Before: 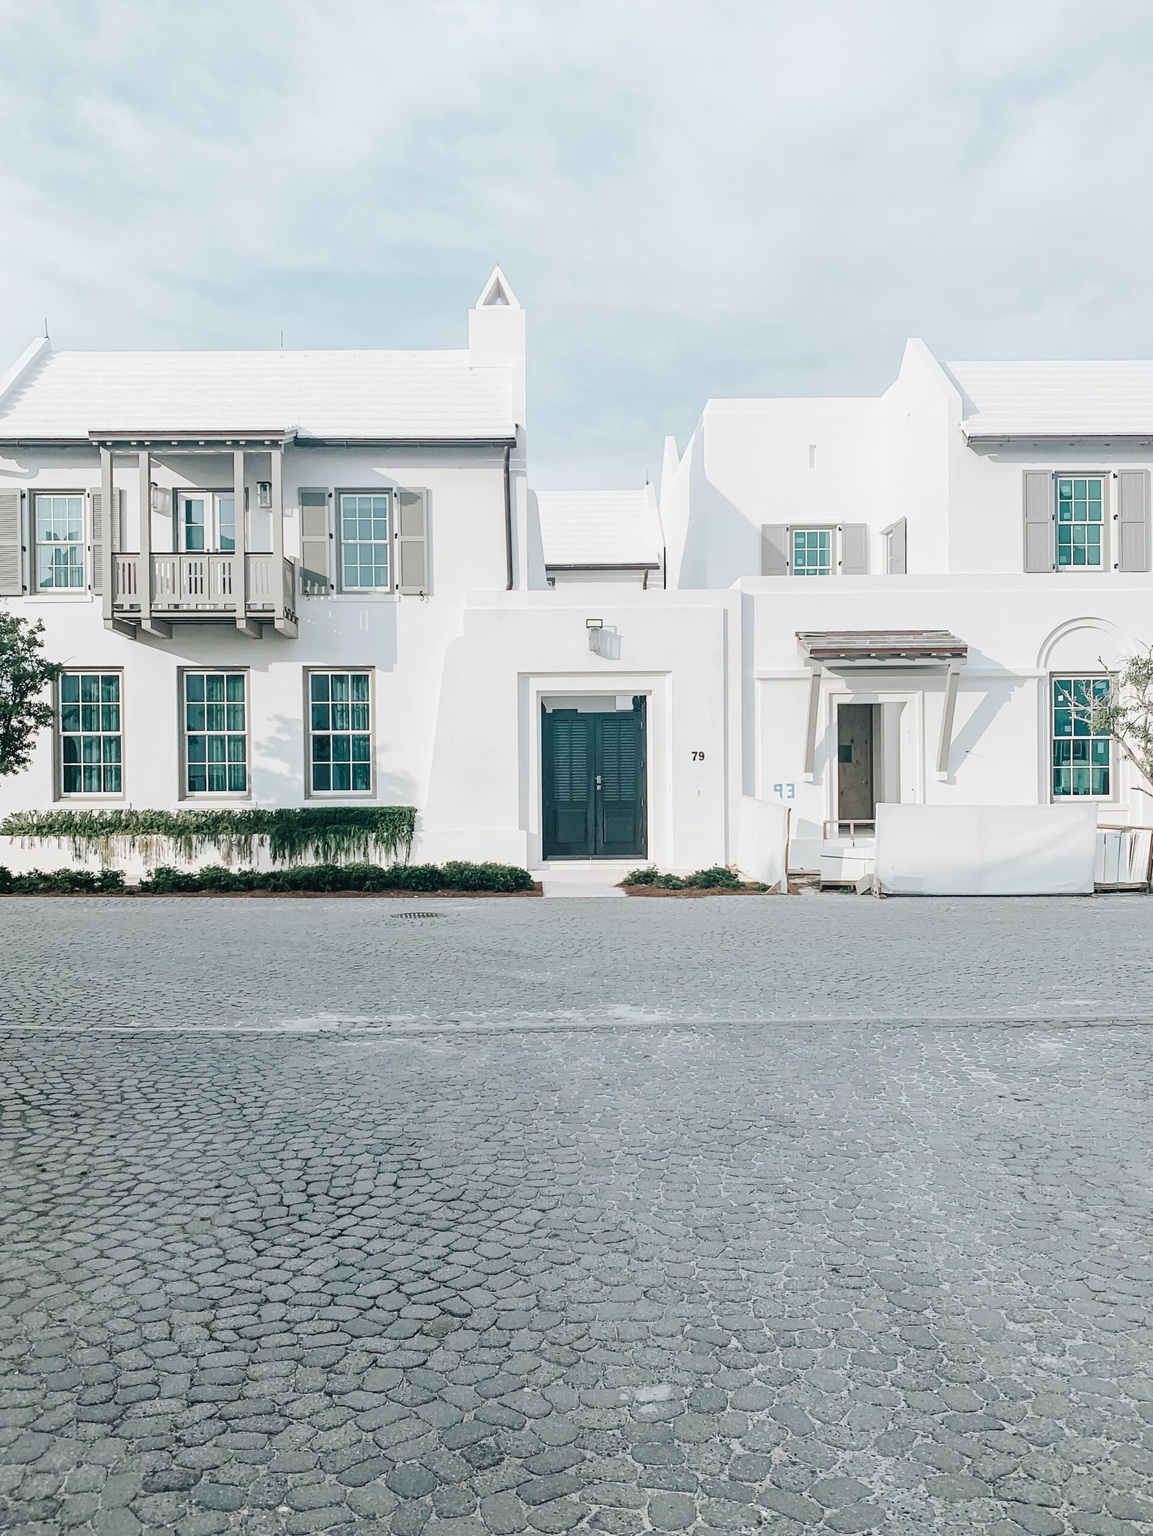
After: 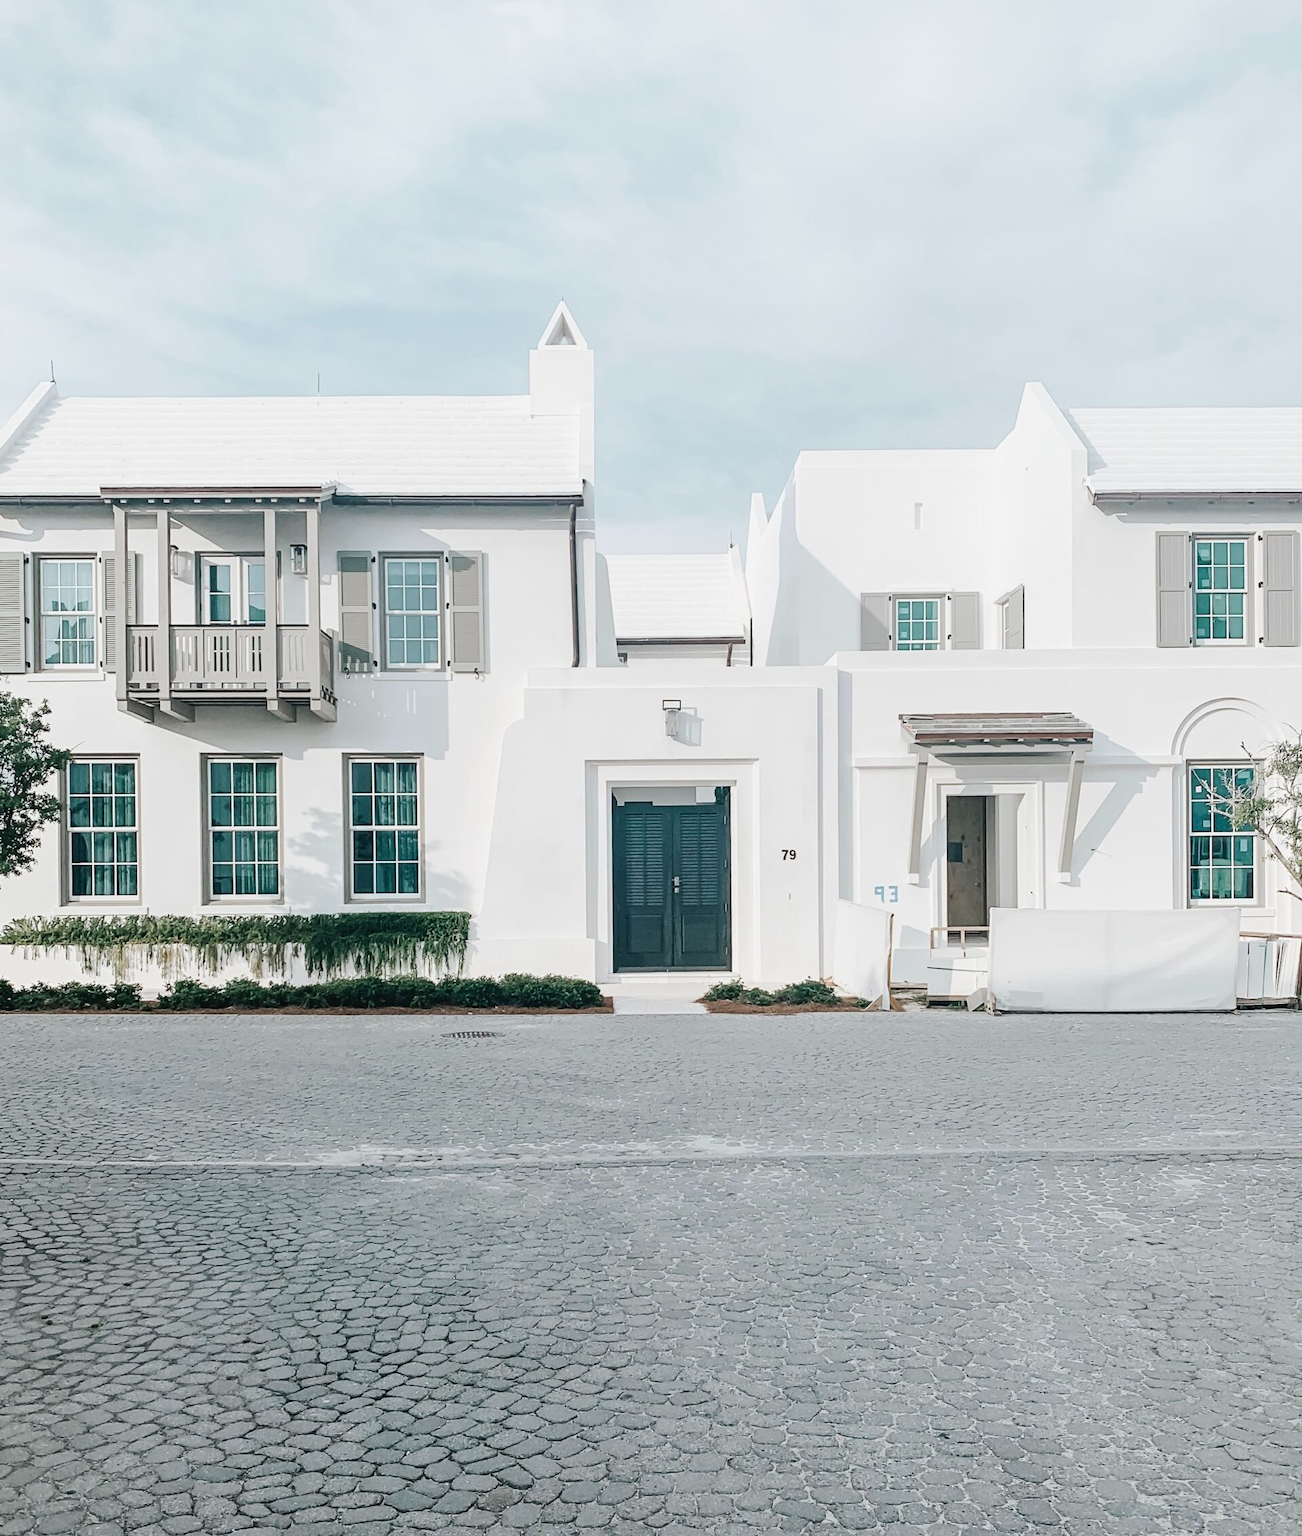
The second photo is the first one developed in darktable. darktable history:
crop and rotate: top 0%, bottom 11.519%
